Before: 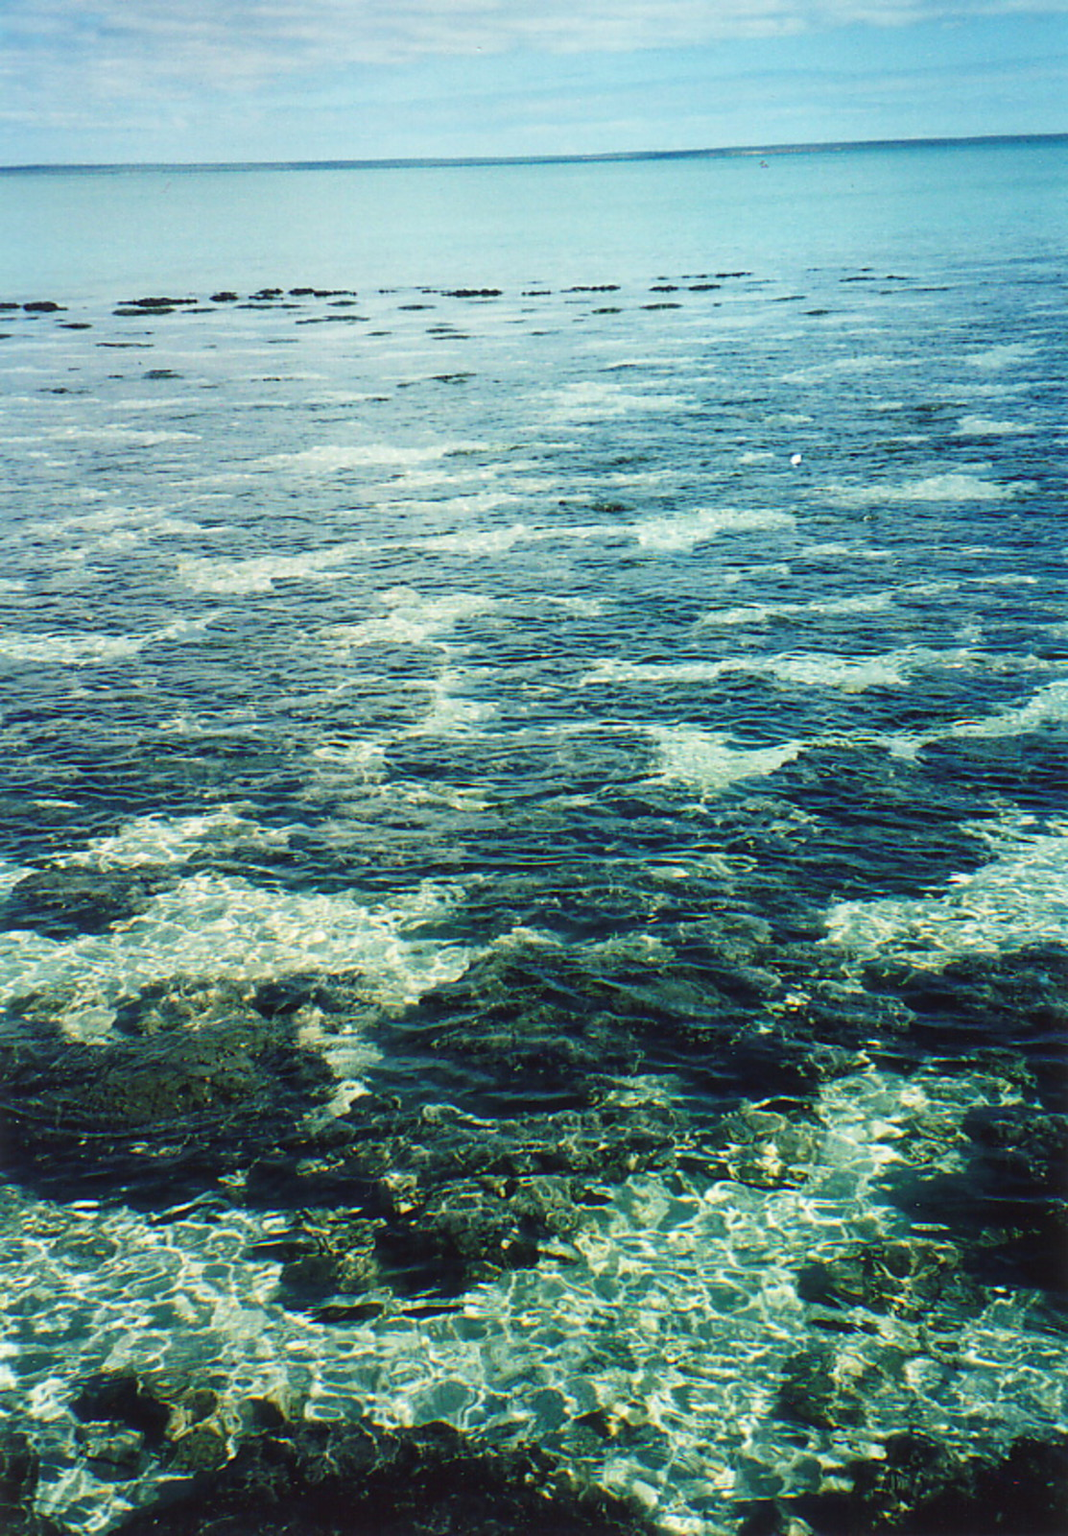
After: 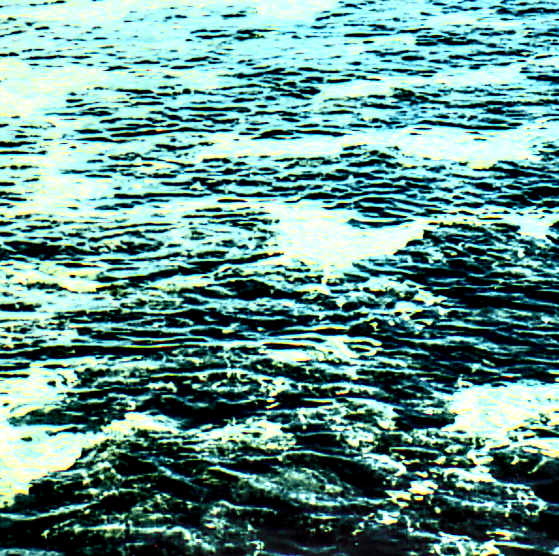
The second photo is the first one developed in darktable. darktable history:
shadows and highlights: shadows 74.1, highlights -25.62, highlights color adjustment 46.57%, soften with gaussian
exposure: black level correction -0.042, exposure 0.063 EV, compensate highlight preservation false
local contrast: shadows 164%, detail 226%
crop: left 36.715%, top 34.622%, right 13.015%, bottom 30.568%
contrast brightness saturation: contrast 0.939, brightness 0.198
color balance rgb: perceptual saturation grading › global saturation 29.676%, global vibrance 23.89%, contrast -24.964%
tone curve: curves: ch0 [(0, 0) (0.131, 0.116) (0.316, 0.345) (0.501, 0.584) (0.629, 0.732) (0.812, 0.888) (1, 0.974)]; ch1 [(0, 0) (0.366, 0.367) (0.475, 0.453) (0.494, 0.497) (0.504, 0.503) (0.553, 0.584) (1, 1)]; ch2 [(0, 0) (0.333, 0.346) (0.375, 0.375) (0.424, 0.43) (0.476, 0.492) (0.502, 0.501) (0.533, 0.556) (0.566, 0.599) (0.614, 0.653) (1, 1)], color space Lab, independent channels, preserve colors none
